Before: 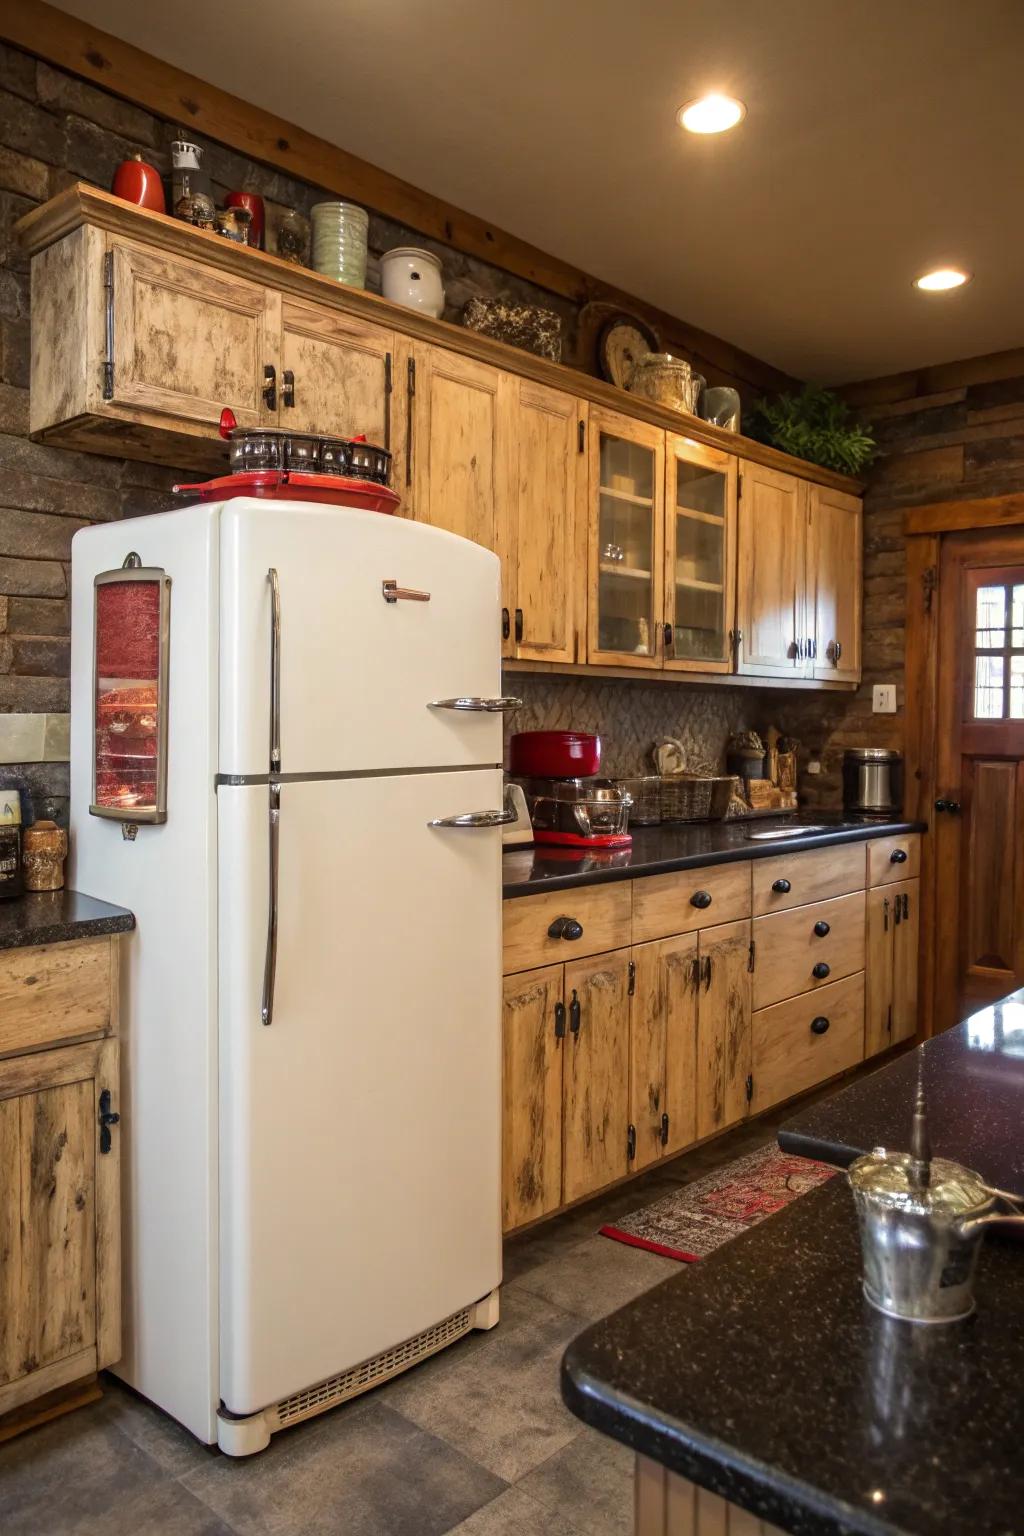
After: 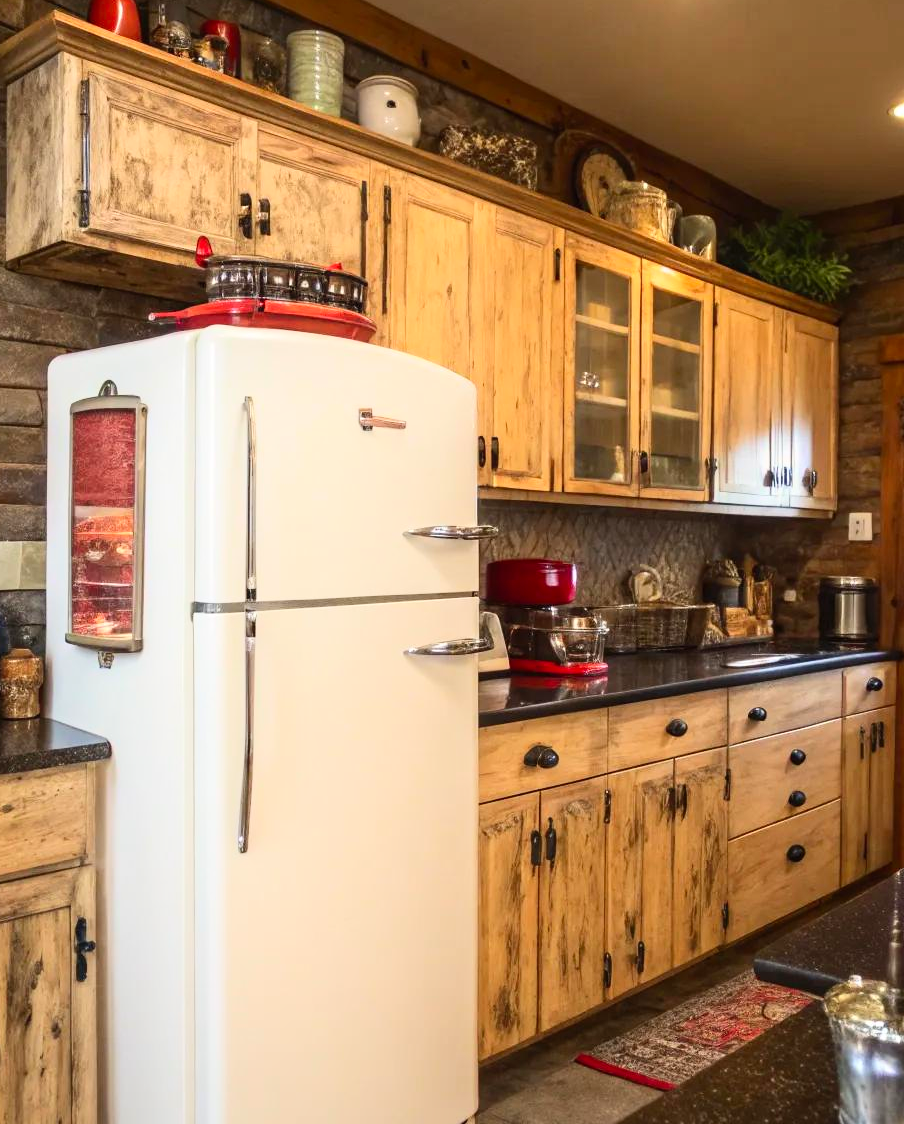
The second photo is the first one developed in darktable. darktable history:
crop and rotate: left 2.428%, top 11.203%, right 9.229%, bottom 15.609%
contrast brightness saturation: contrast 0.204, brightness 0.159, saturation 0.229
shadows and highlights: shadows -24.74, highlights 50.17, soften with gaussian
